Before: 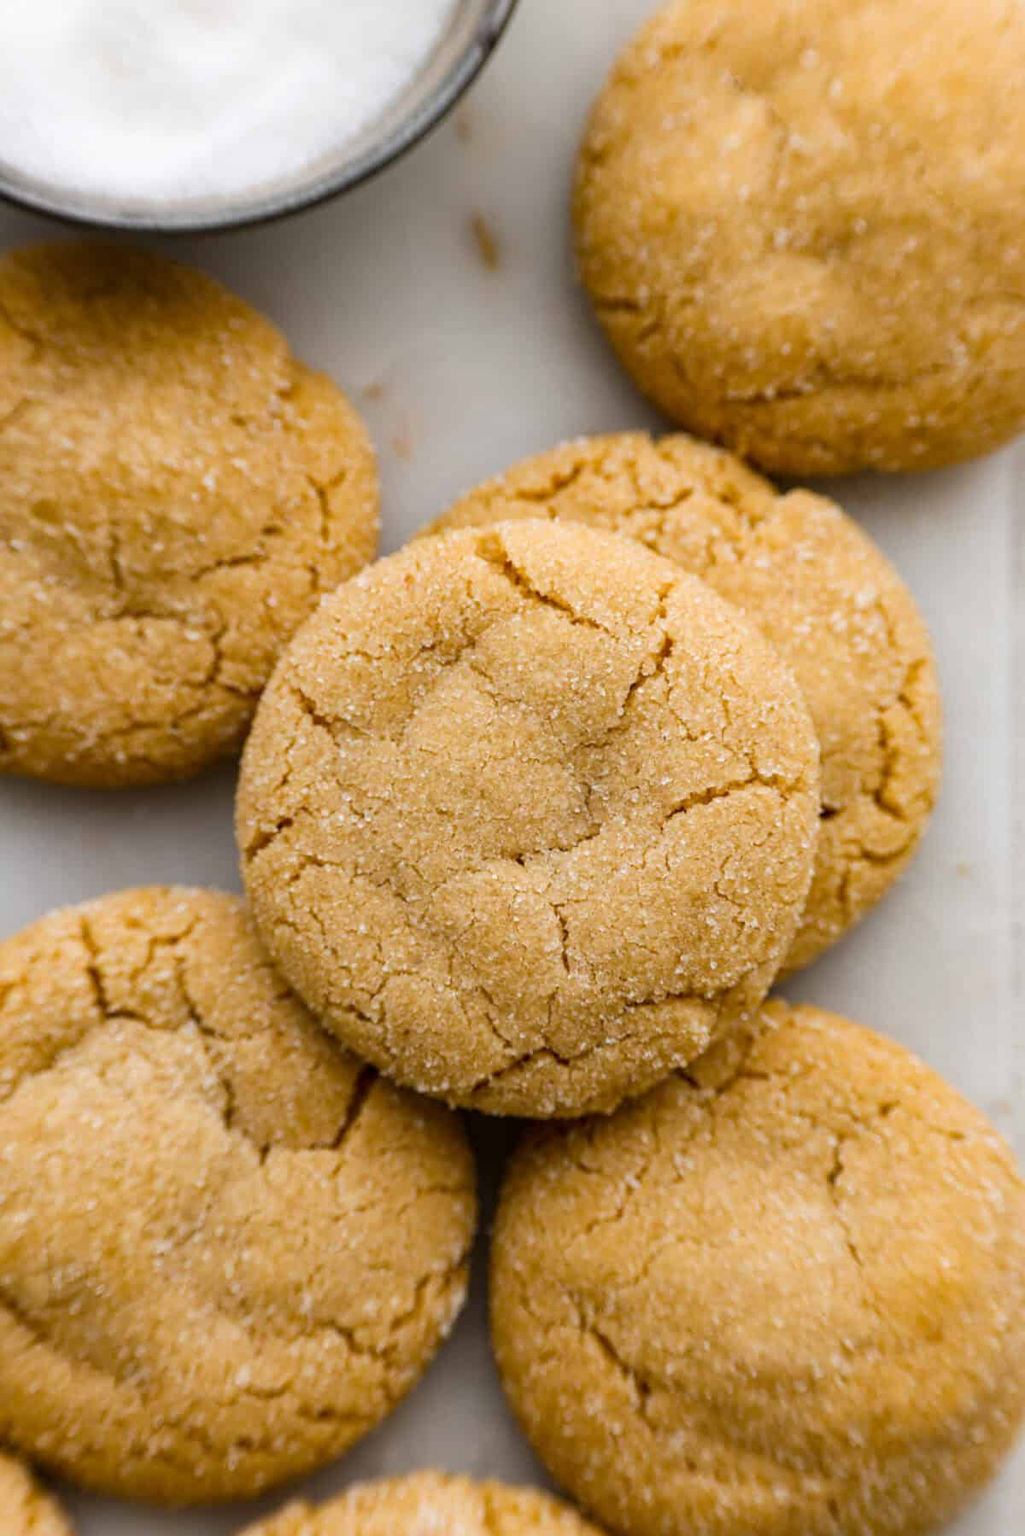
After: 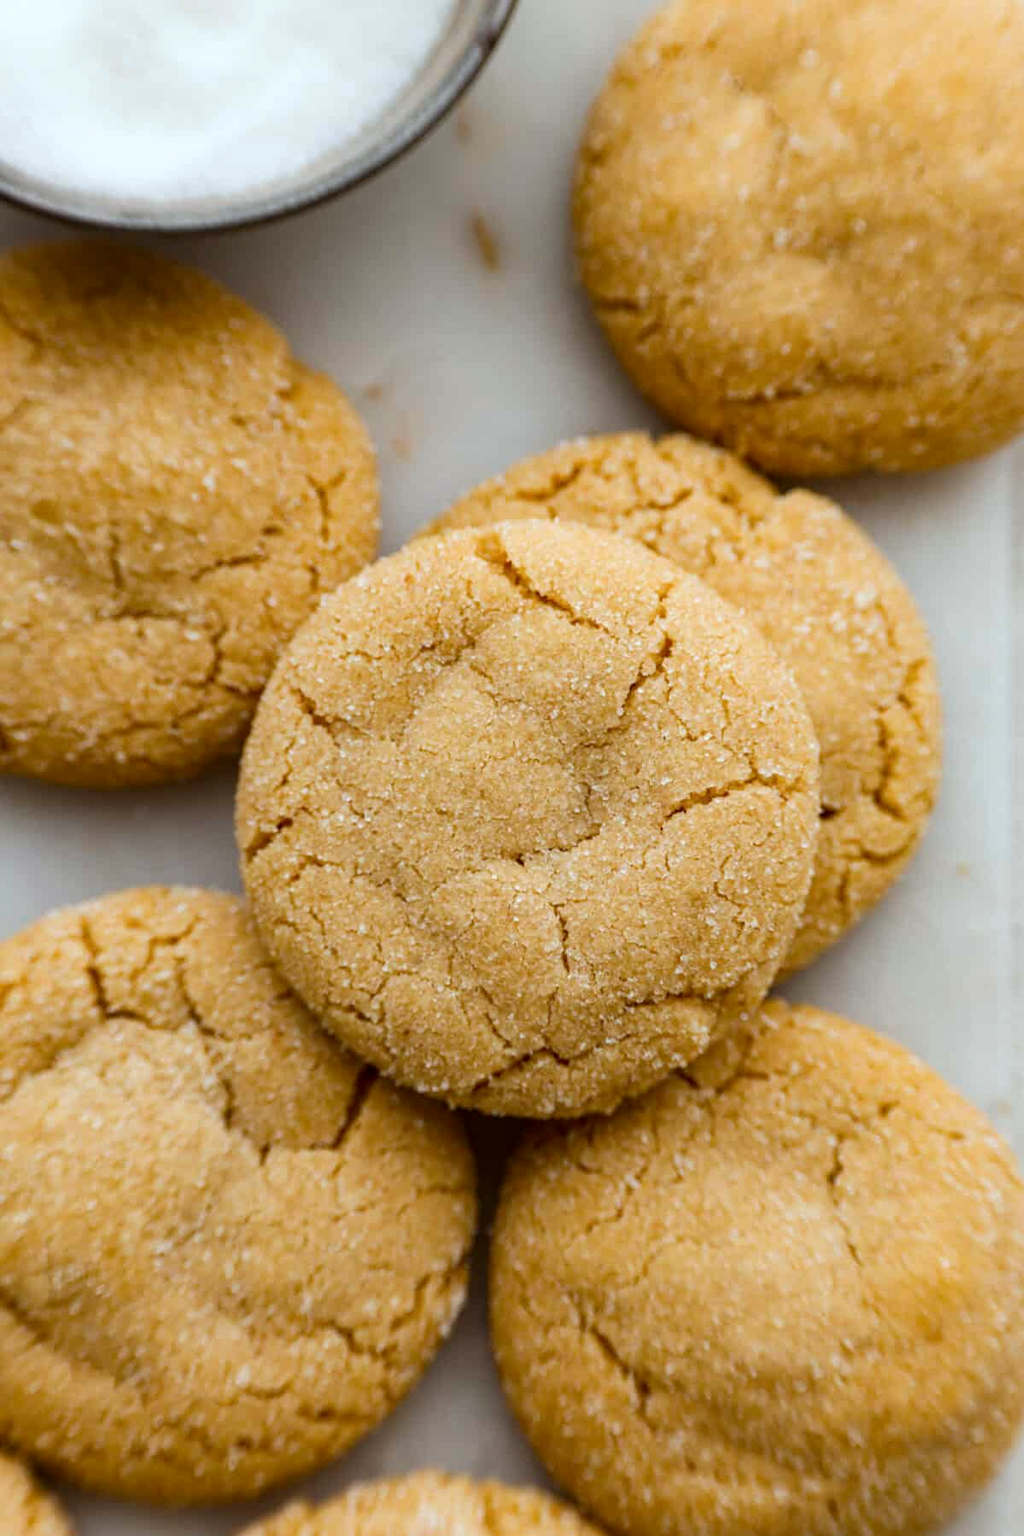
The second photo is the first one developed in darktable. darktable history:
color correction: highlights a* -4.98, highlights b* -3.76, shadows a* 3.83, shadows b* 4.08
